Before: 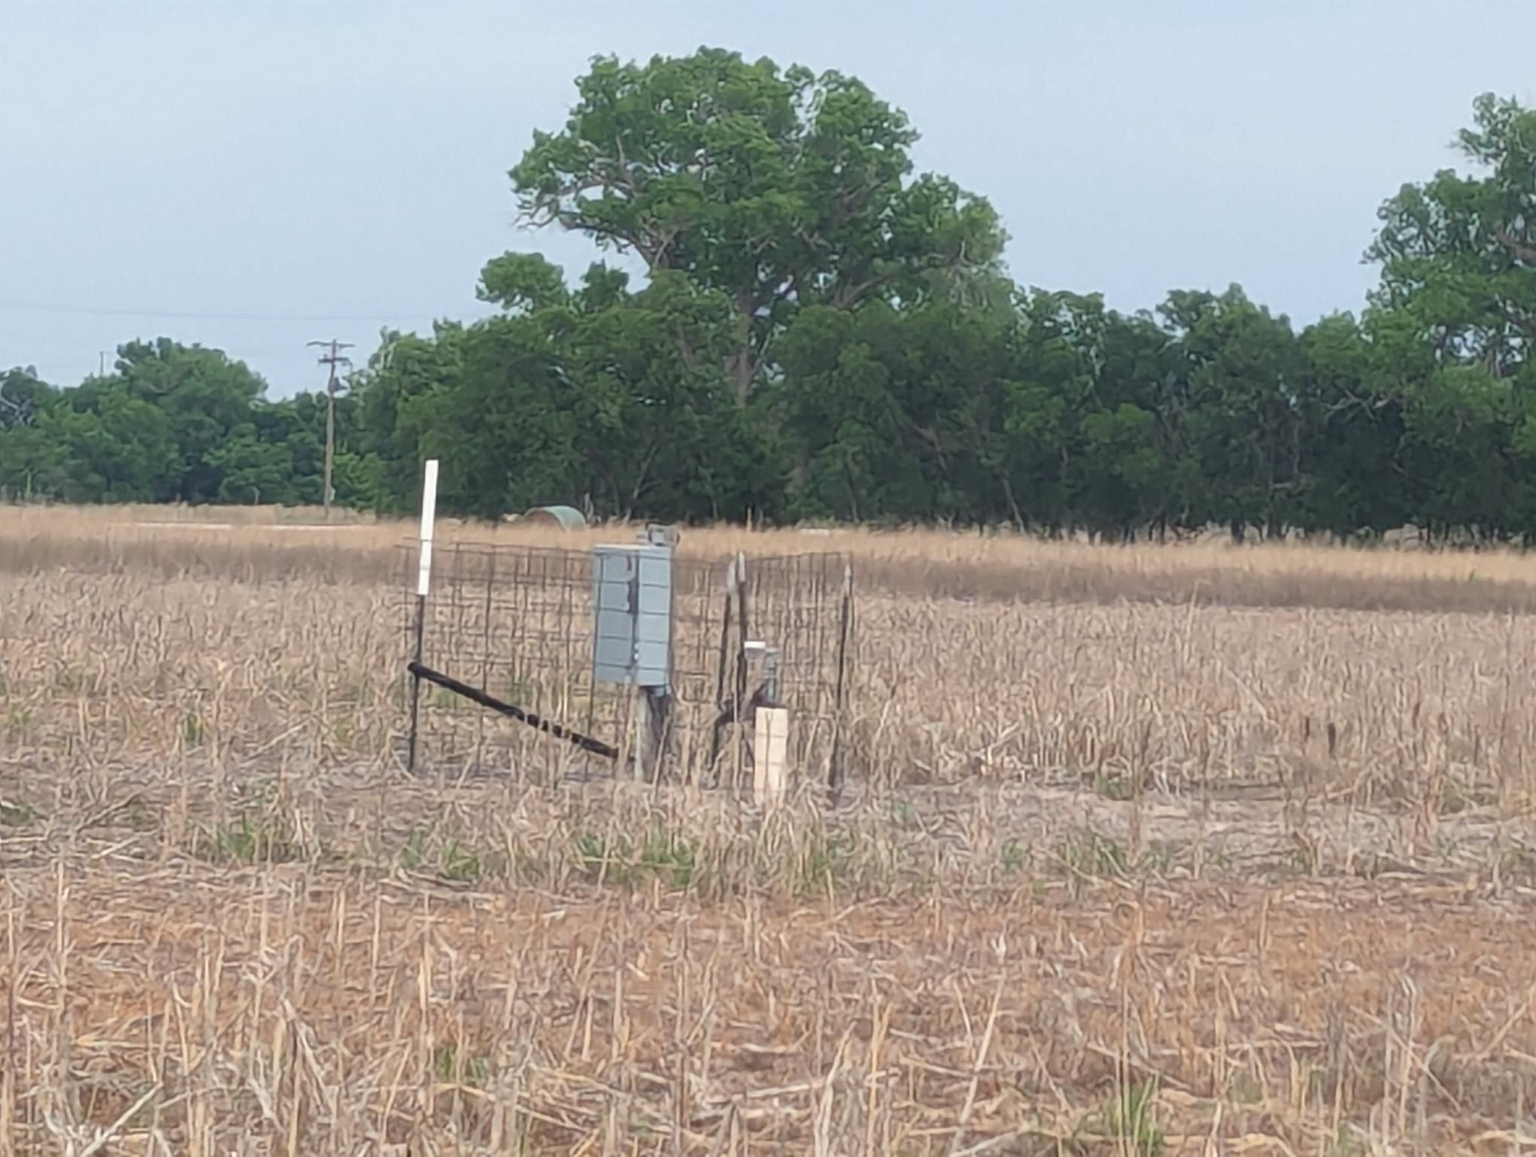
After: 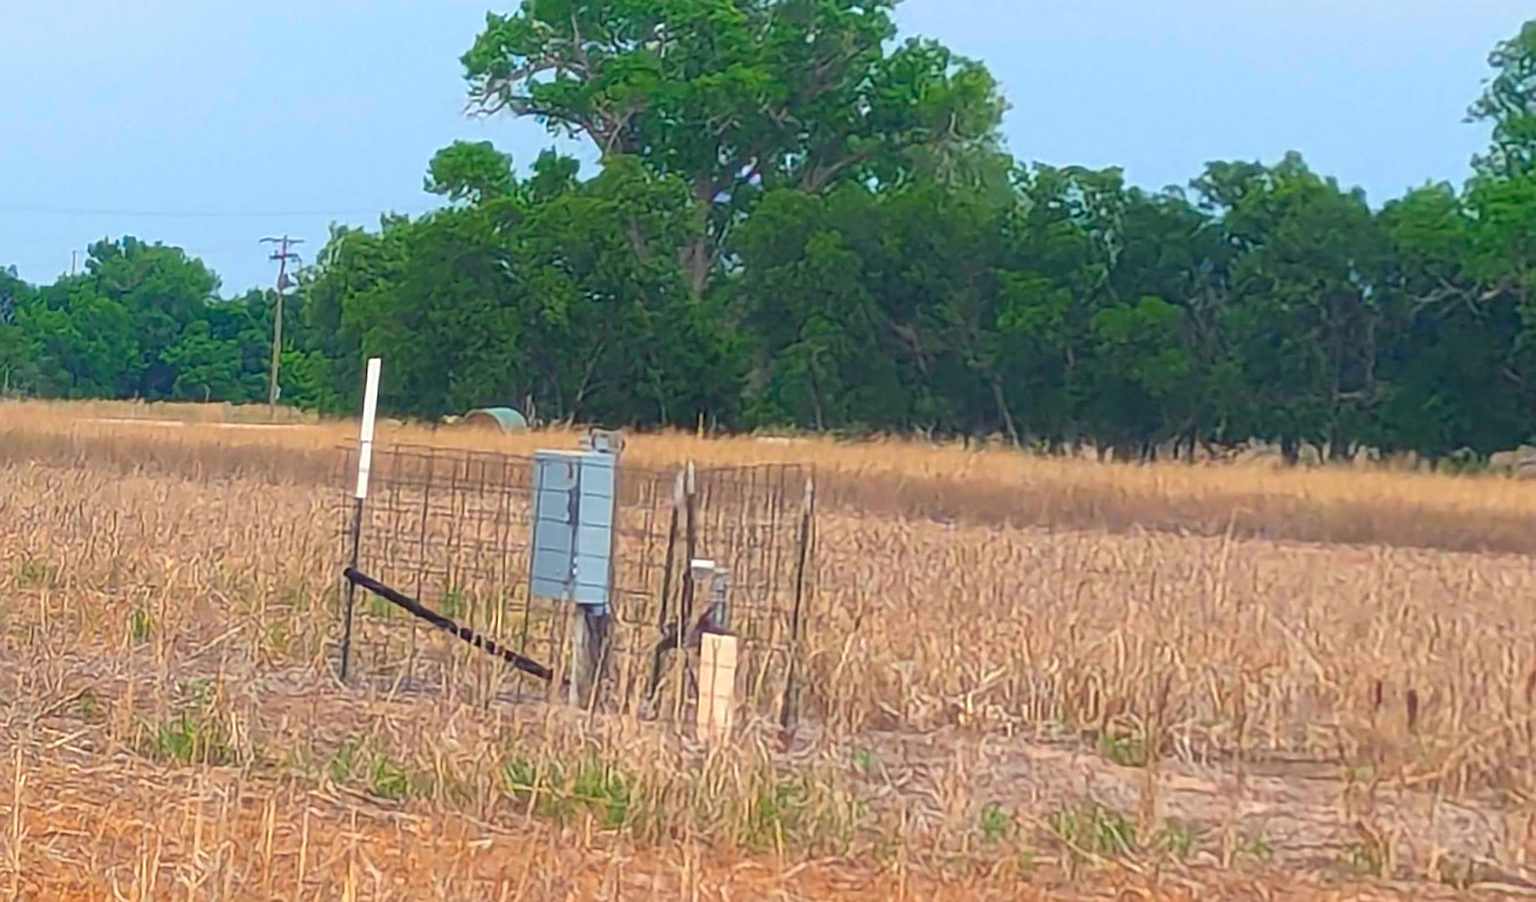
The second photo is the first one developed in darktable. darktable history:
rotate and perspective: rotation 1.69°, lens shift (vertical) -0.023, lens shift (horizontal) -0.291, crop left 0.025, crop right 0.988, crop top 0.092, crop bottom 0.842
crop: top 7.49%, right 9.717%, bottom 11.943%
color correction: saturation 2.15
sharpen: on, module defaults
